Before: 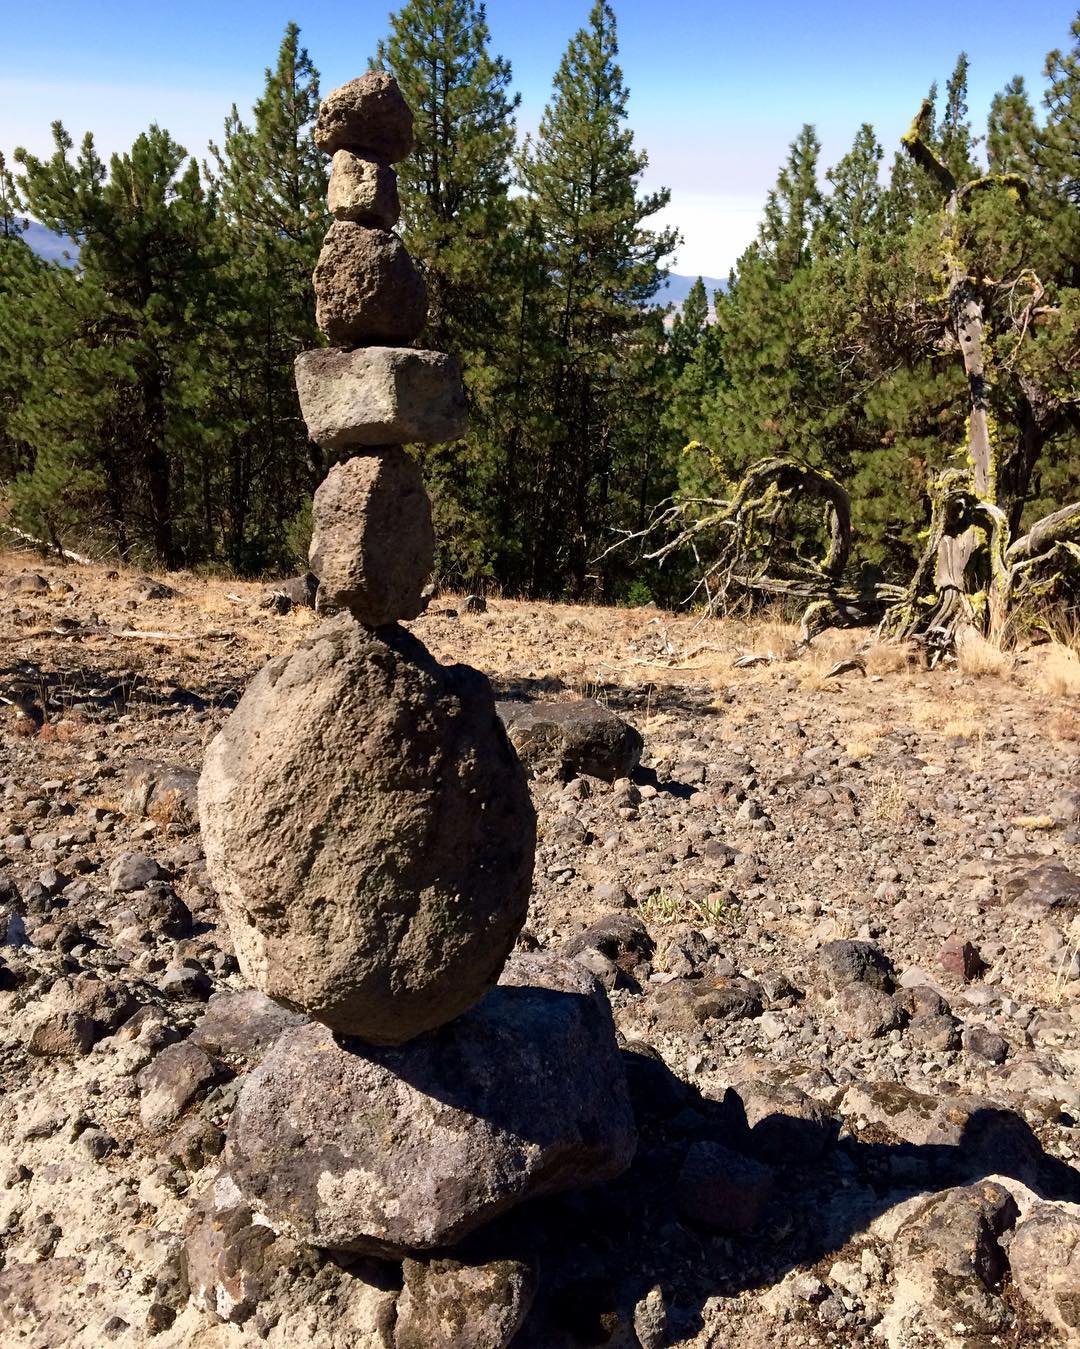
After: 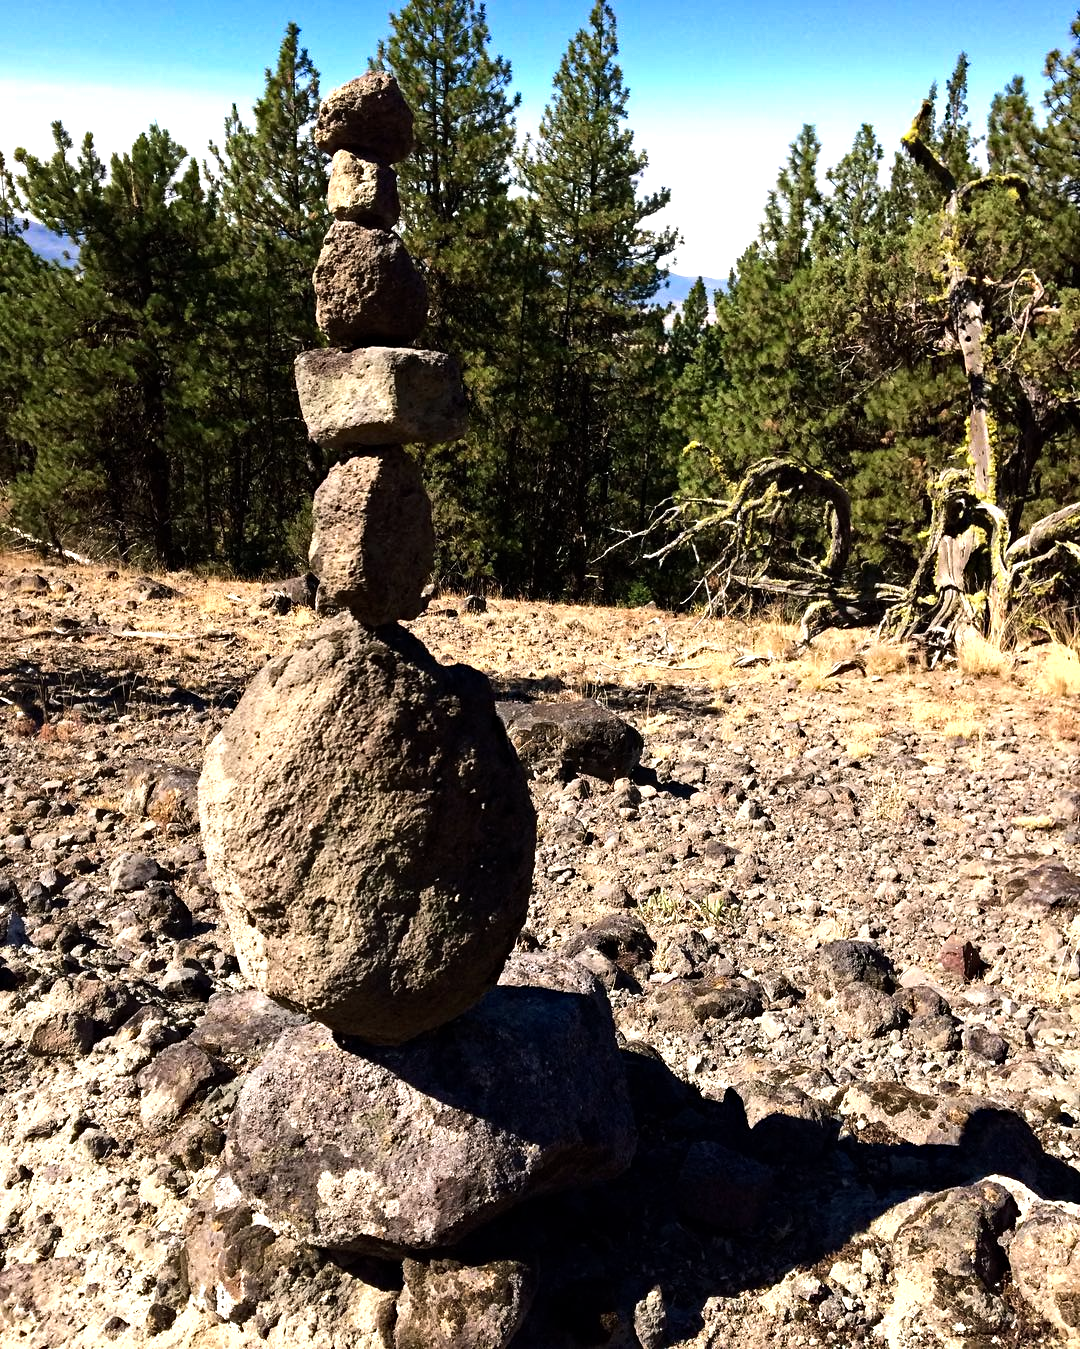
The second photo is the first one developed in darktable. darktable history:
tone equalizer: -8 EV -0.75 EV, -7 EV -0.7 EV, -6 EV -0.6 EV, -5 EV -0.4 EV, -3 EV 0.4 EV, -2 EV 0.6 EV, -1 EV 0.7 EV, +0 EV 0.75 EV, edges refinement/feathering 500, mask exposure compensation -1.57 EV, preserve details no
haze removal: strength 0.42, compatibility mode true, adaptive false
